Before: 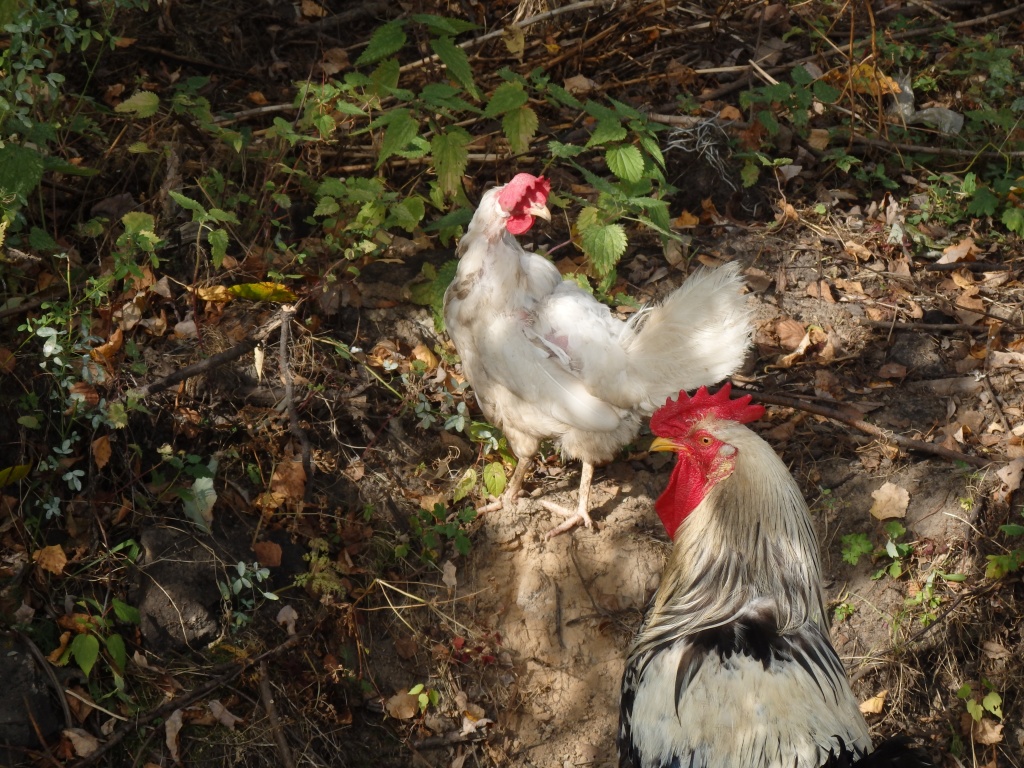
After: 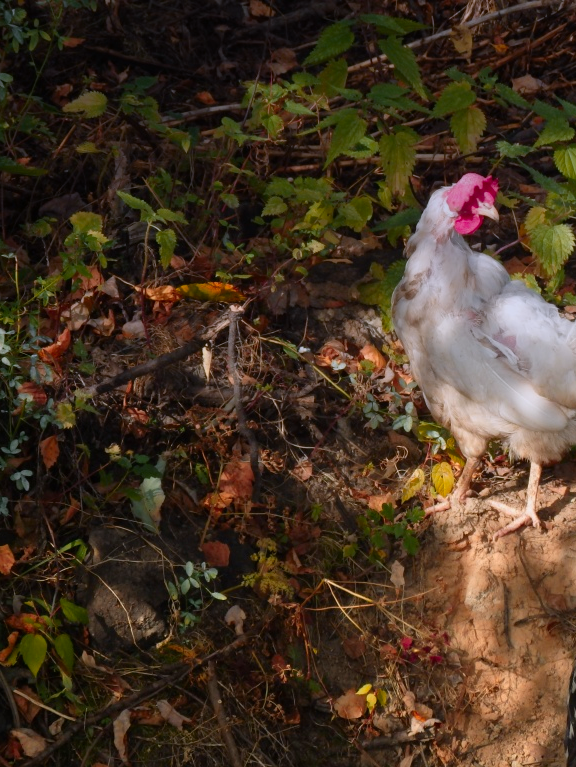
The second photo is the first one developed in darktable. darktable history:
graduated density: hue 238.83°, saturation 50%
color zones: curves: ch1 [(0.24, 0.629) (0.75, 0.5)]; ch2 [(0.255, 0.454) (0.745, 0.491)], mix 102.12%
crop: left 5.114%, right 38.589%
